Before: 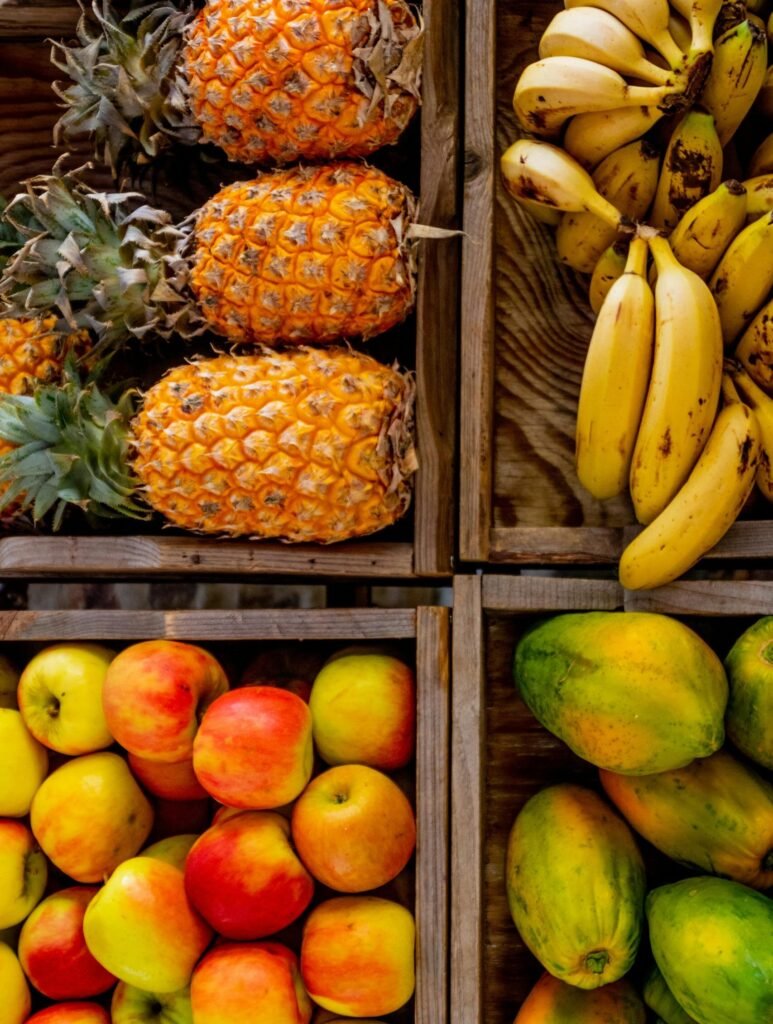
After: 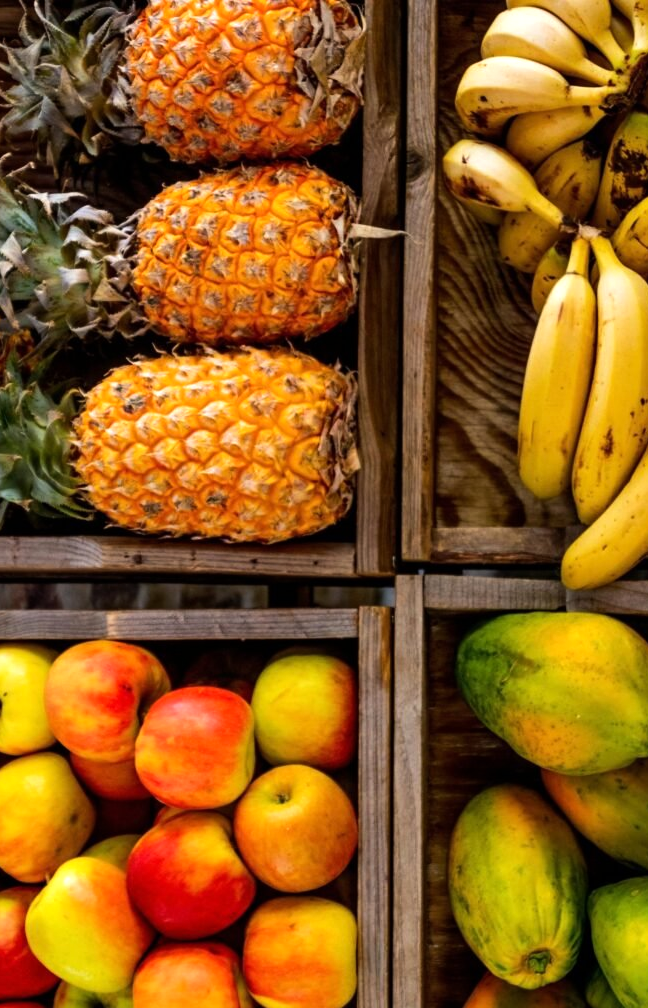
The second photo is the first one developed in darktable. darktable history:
tone equalizer: -8 EV -0.417 EV, -7 EV -0.389 EV, -6 EV -0.333 EV, -5 EV -0.222 EV, -3 EV 0.222 EV, -2 EV 0.333 EV, -1 EV 0.389 EV, +0 EV 0.417 EV, edges refinement/feathering 500, mask exposure compensation -1.57 EV, preserve details no
color balance: contrast fulcrum 17.78%
crop: left 7.598%, right 7.873%
